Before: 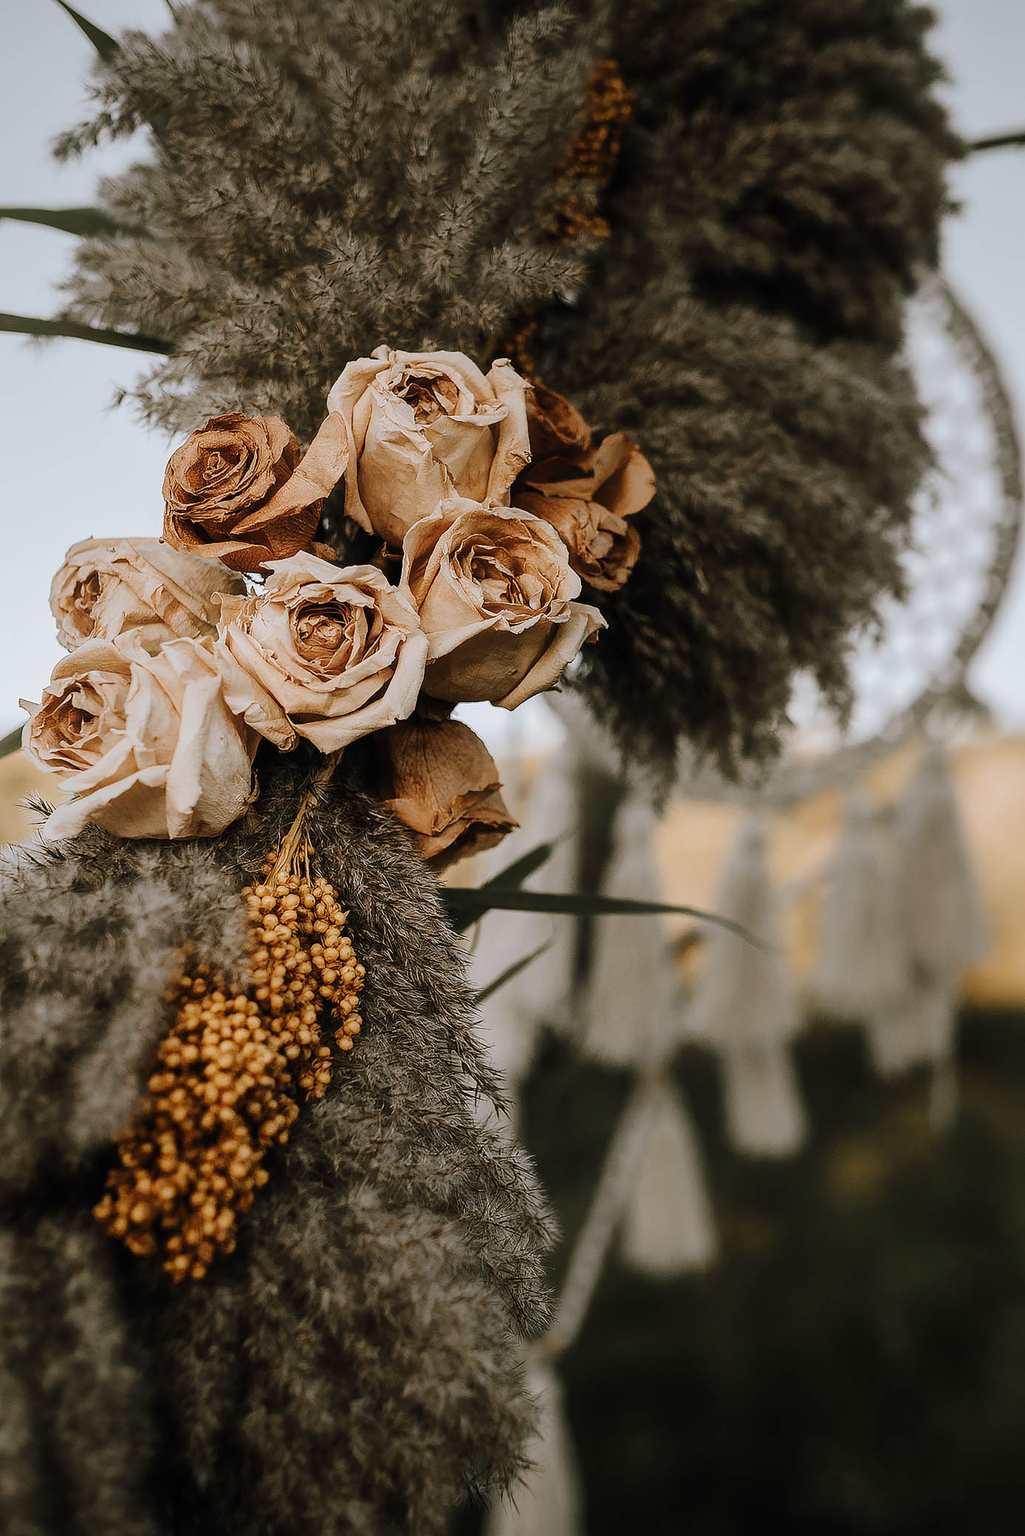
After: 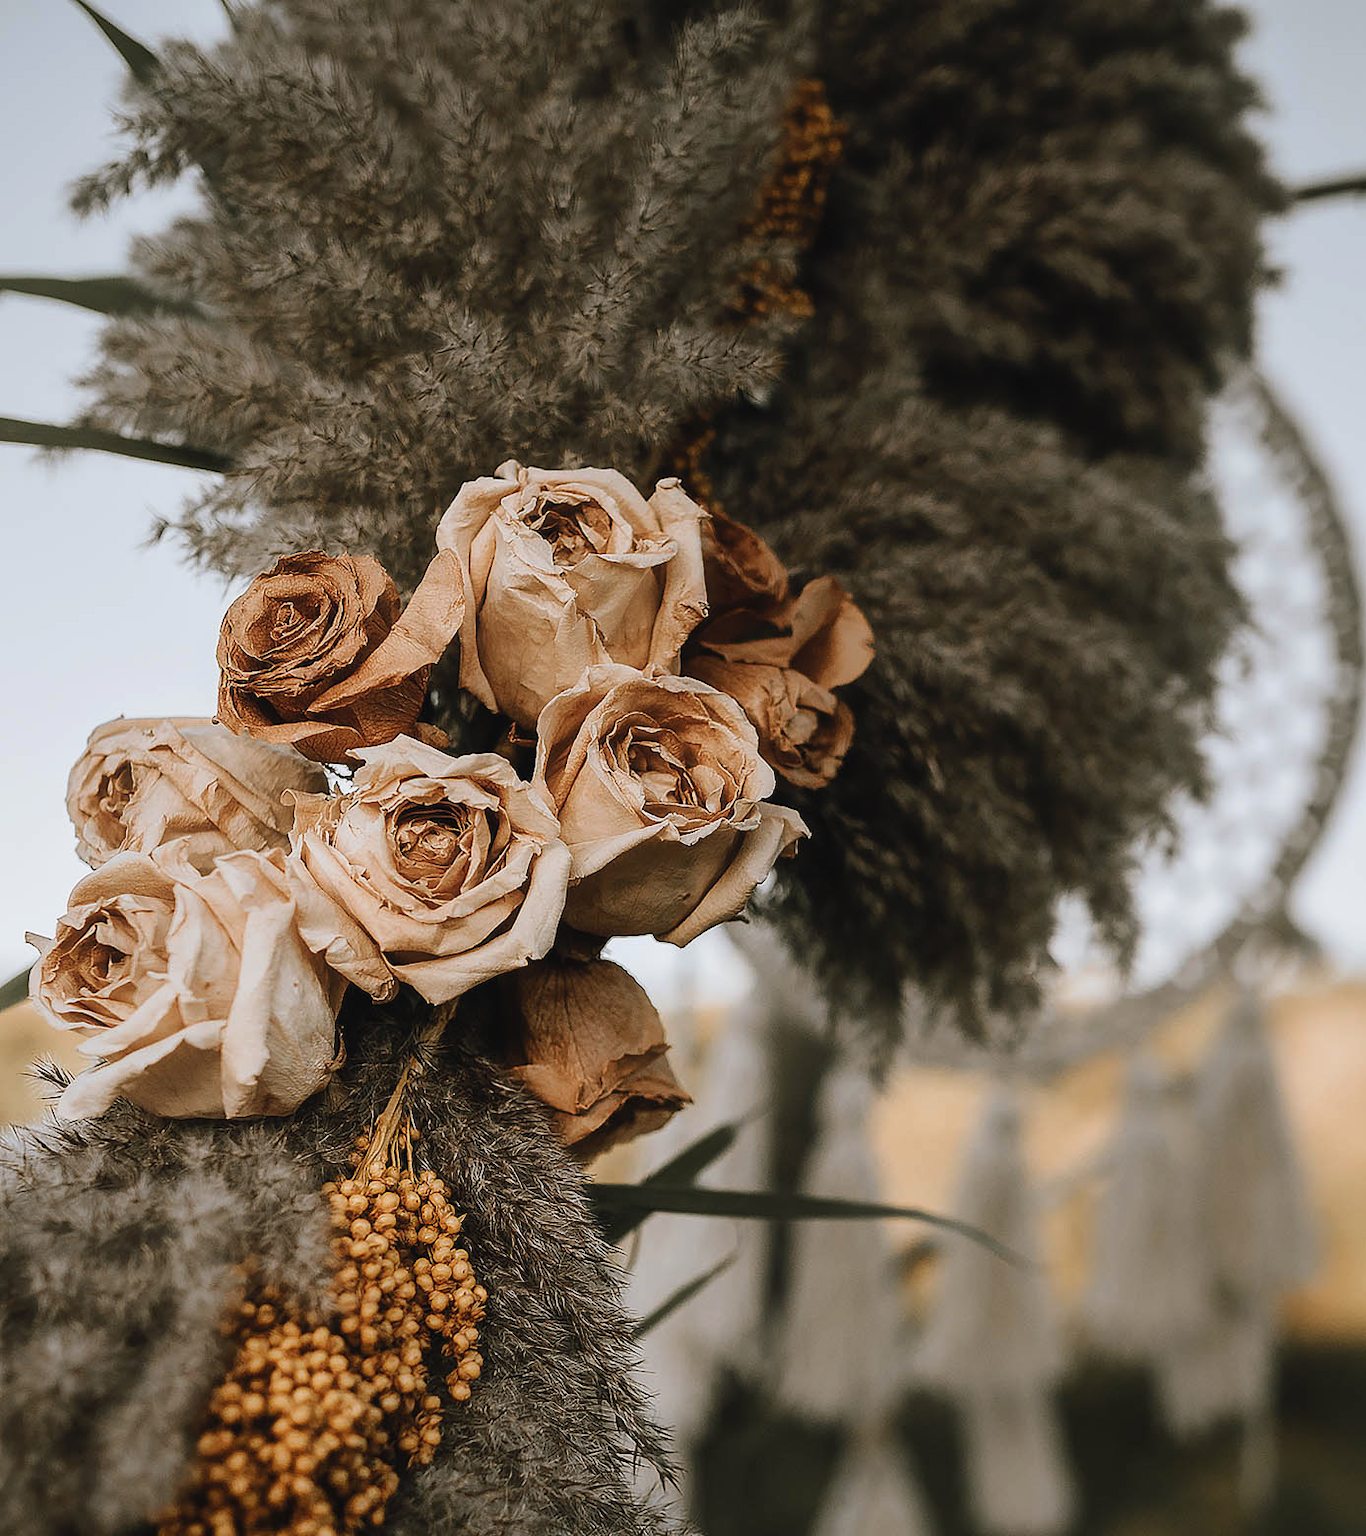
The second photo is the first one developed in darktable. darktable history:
tone curve: curves: ch0 [(0, 0.024) (0.119, 0.146) (0.474, 0.464) (0.718, 0.721) (0.817, 0.839) (1, 0.998)]; ch1 [(0, 0) (0.377, 0.416) (0.439, 0.451) (0.477, 0.477) (0.501, 0.497) (0.538, 0.544) (0.58, 0.602) (0.664, 0.676) (0.783, 0.804) (1, 1)]; ch2 [(0, 0) (0.38, 0.405) (0.463, 0.456) (0.498, 0.497) (0.524, 0.535) (0.578, 0.576) (0.648, 0.665) (1, 1)], preserve colors none
crop: bottom 24.992%
